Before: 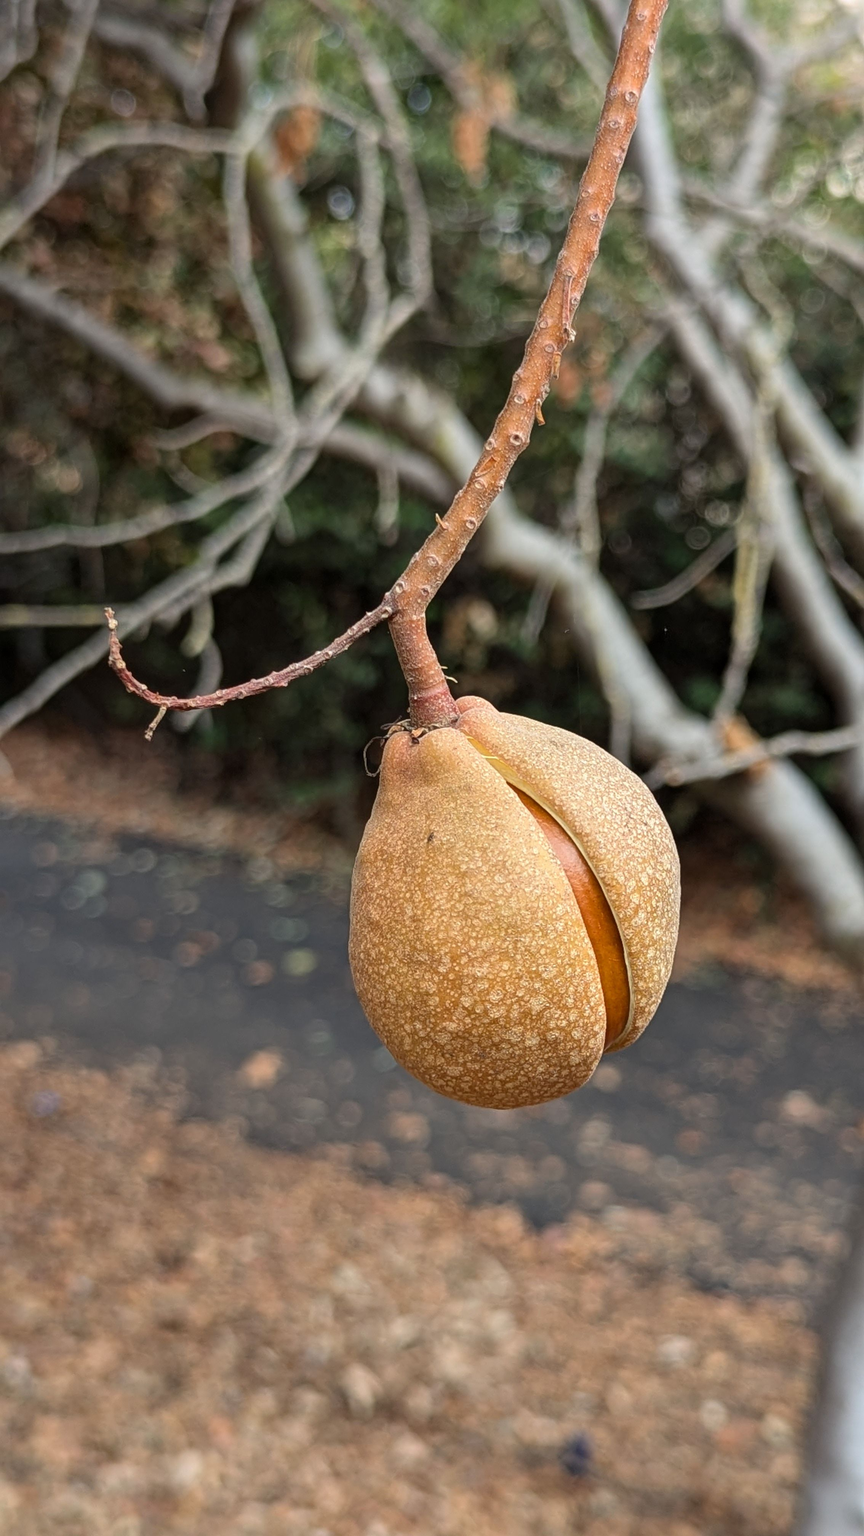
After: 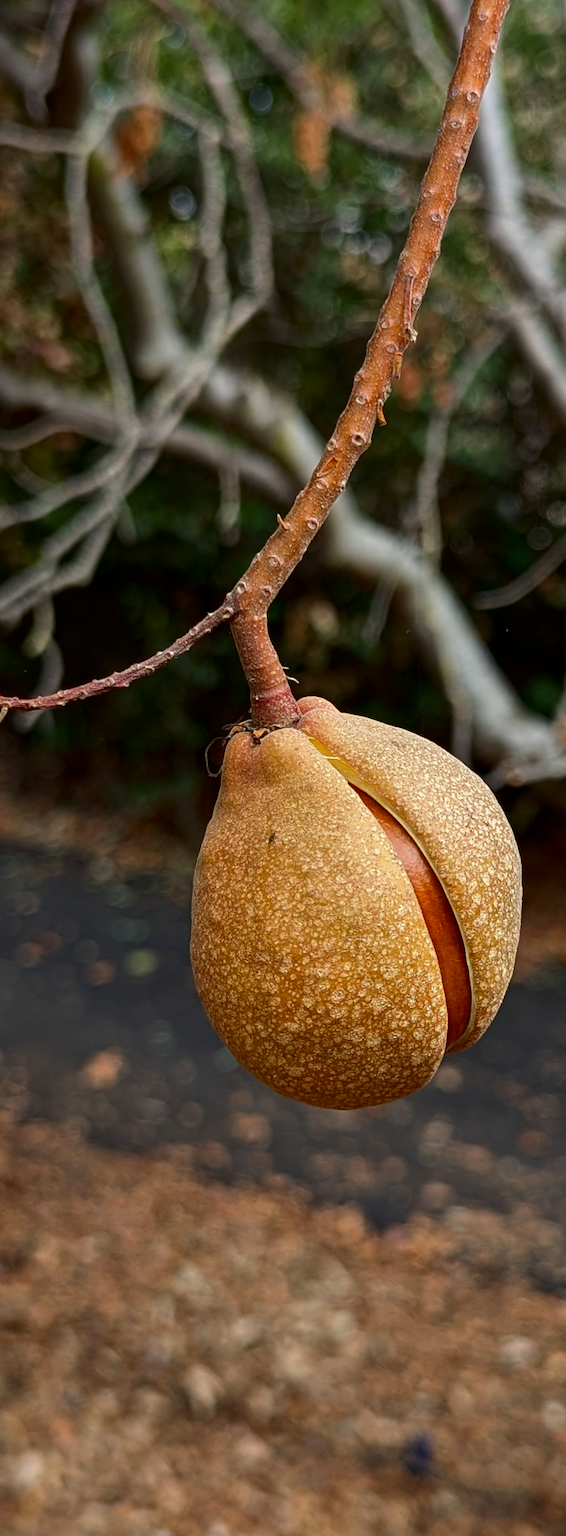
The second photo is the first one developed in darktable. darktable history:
tone equalizer: edges refinement/feathering 500, mask exposure compensation -1.57 EV, preserve details no
crop and rotate: left 18.457%, right 16.002%
contrast brightness saturation: brightness -0.253, saturation 0.203
